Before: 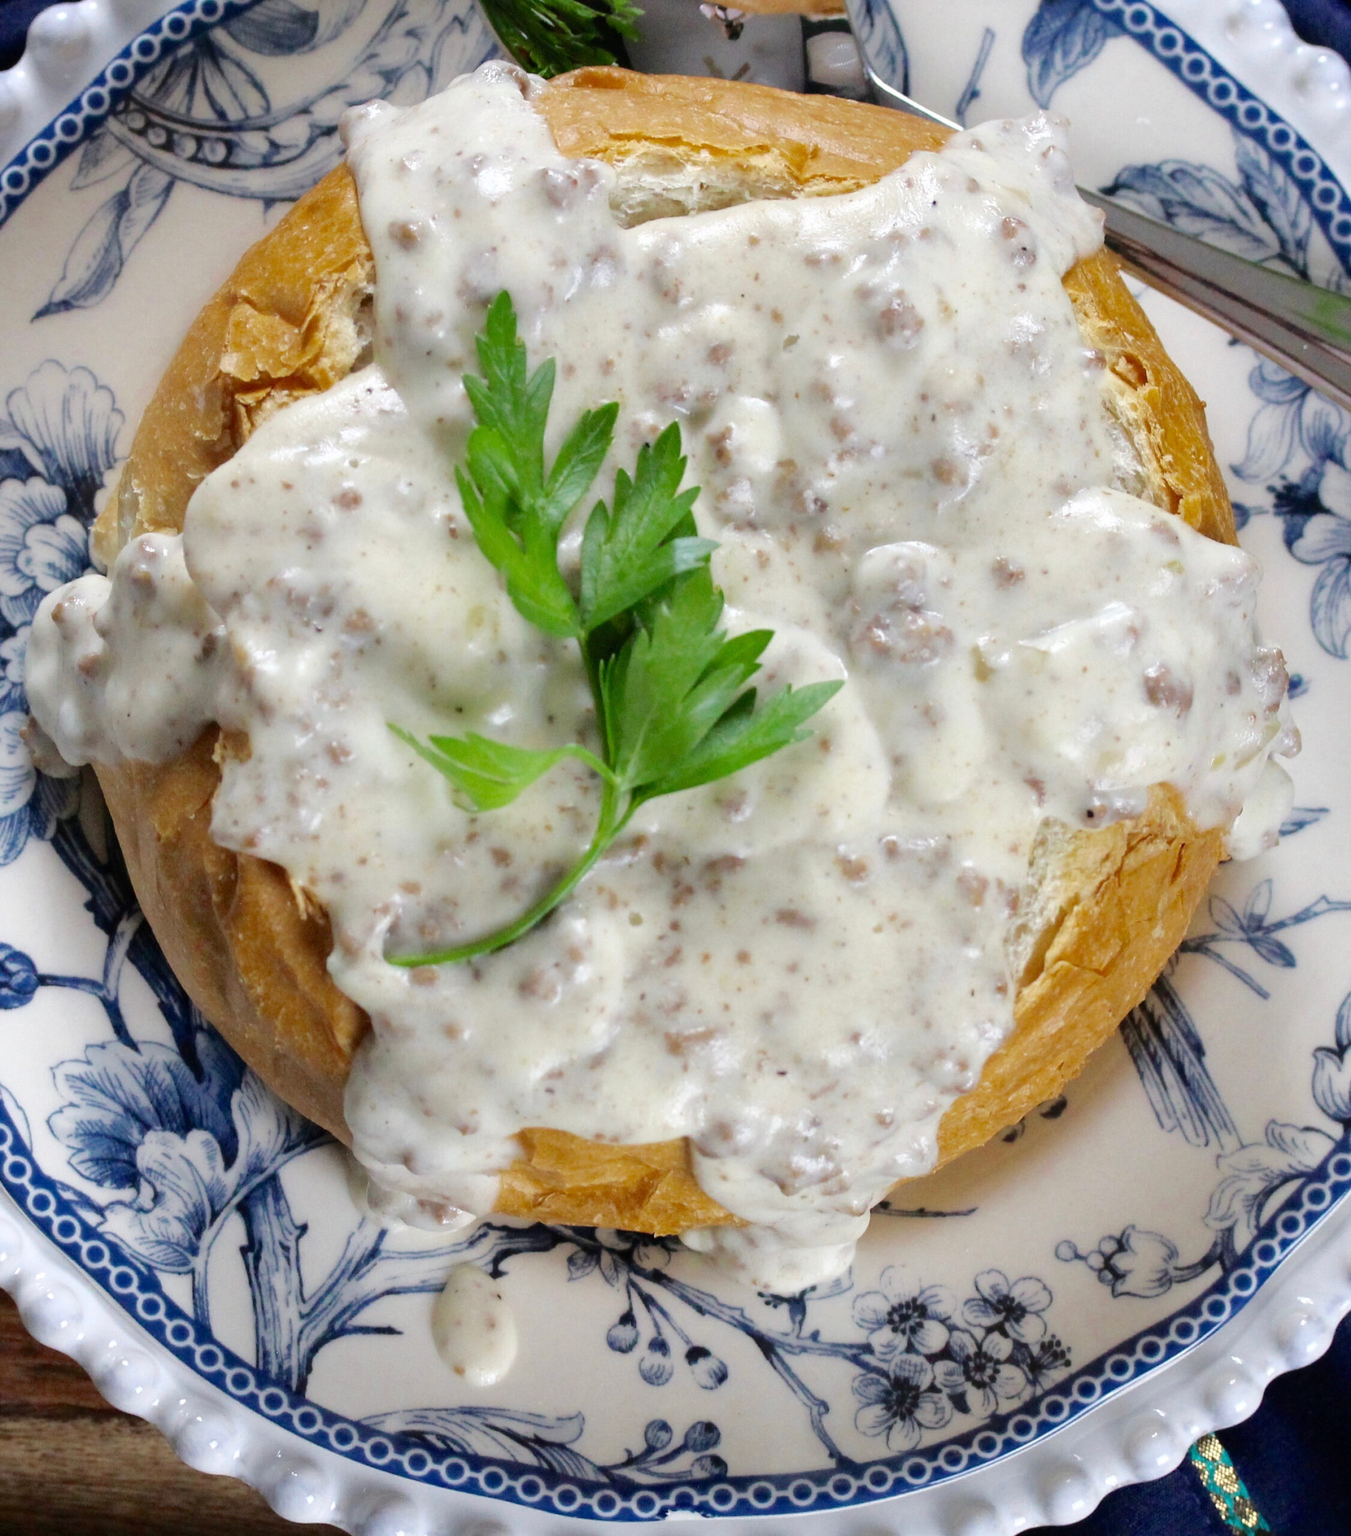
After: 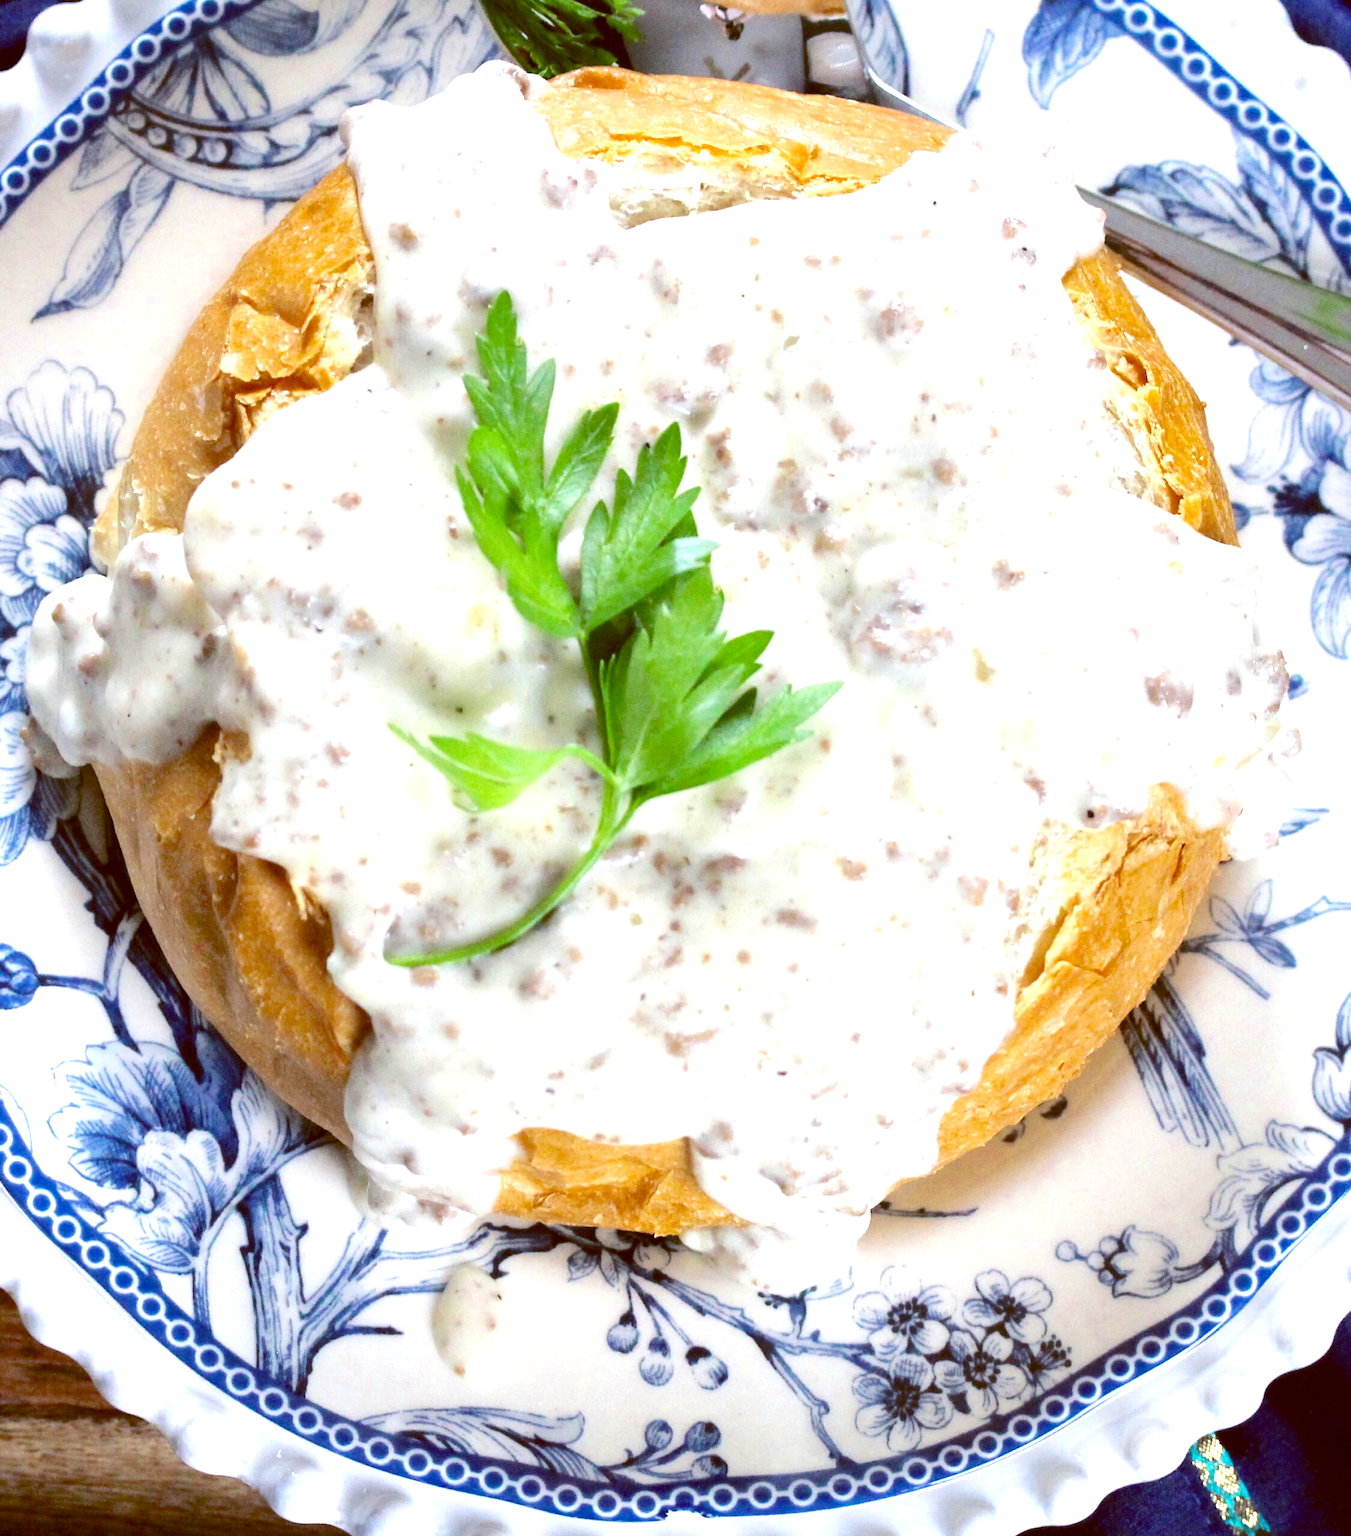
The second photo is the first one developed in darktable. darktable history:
exposure: exposure 1.061 EV, compensate highlight preservation false
color balance: lift [1, 1.015, 1.004, 0.985], gamma [1, 0.958, 0.971, 1.042], gain [1, 0.956, 0.977, 1.044]
color zones: curves: ch0 [(0.068, 0.464) (0.25, 0.5) (0.48, 0.508) (0.75, 0.536) (0.886, 0.476) (0.967, 0.456)]; ch1 [(0.066, 0.456) (0.25, 0.5) (0.616, 0.508) (0.746, 0.56) (0.934, 0.444)]
